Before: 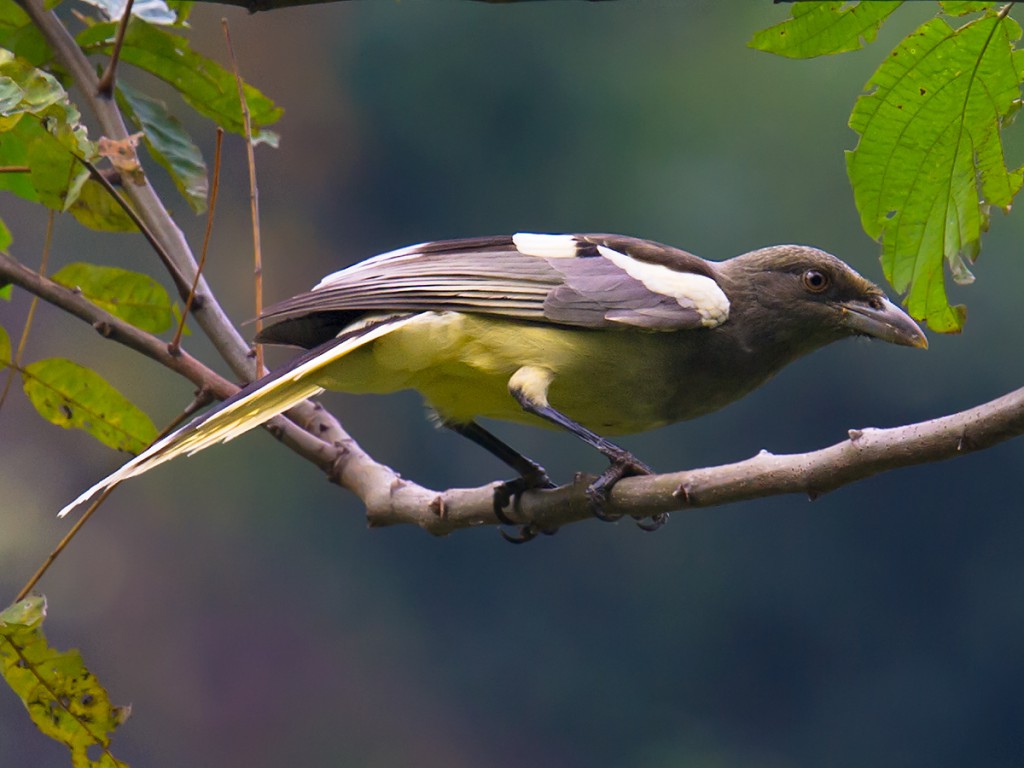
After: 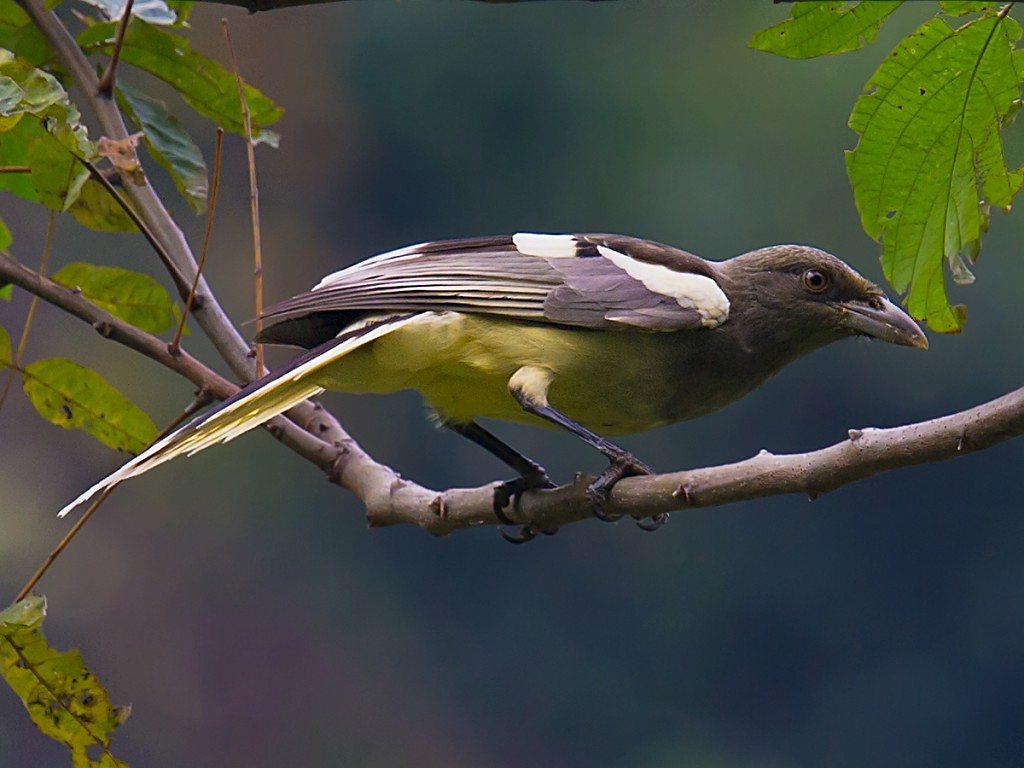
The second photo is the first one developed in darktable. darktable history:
tone equalizer: -8 EV 0.217 EV, -7 EV 0.409 EV, -6 EV 0.385 EV, -5 EV 0.273 EV, -3 EV -0.258 EV, -2 EV -0.419 EV, -1 EV -0.442 EV, +0 EV -0.228 EV, smoothing diameter 24.87%, edges refinement/feathering 13.35, preserve details guided filter
sharpen: on, module defaults
